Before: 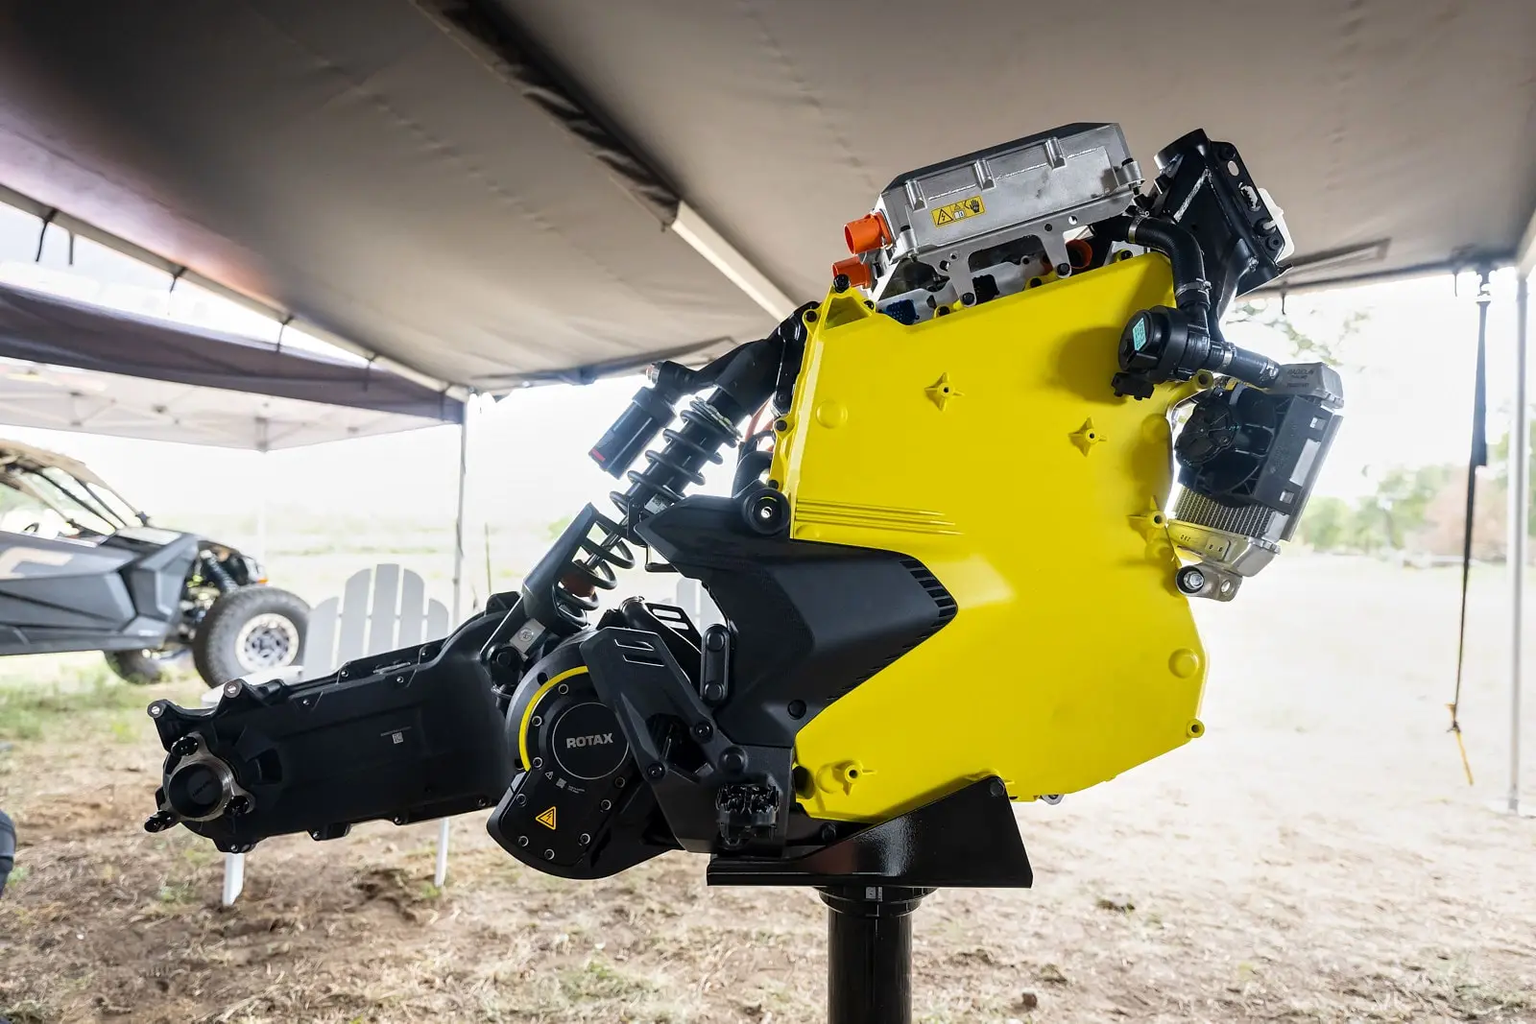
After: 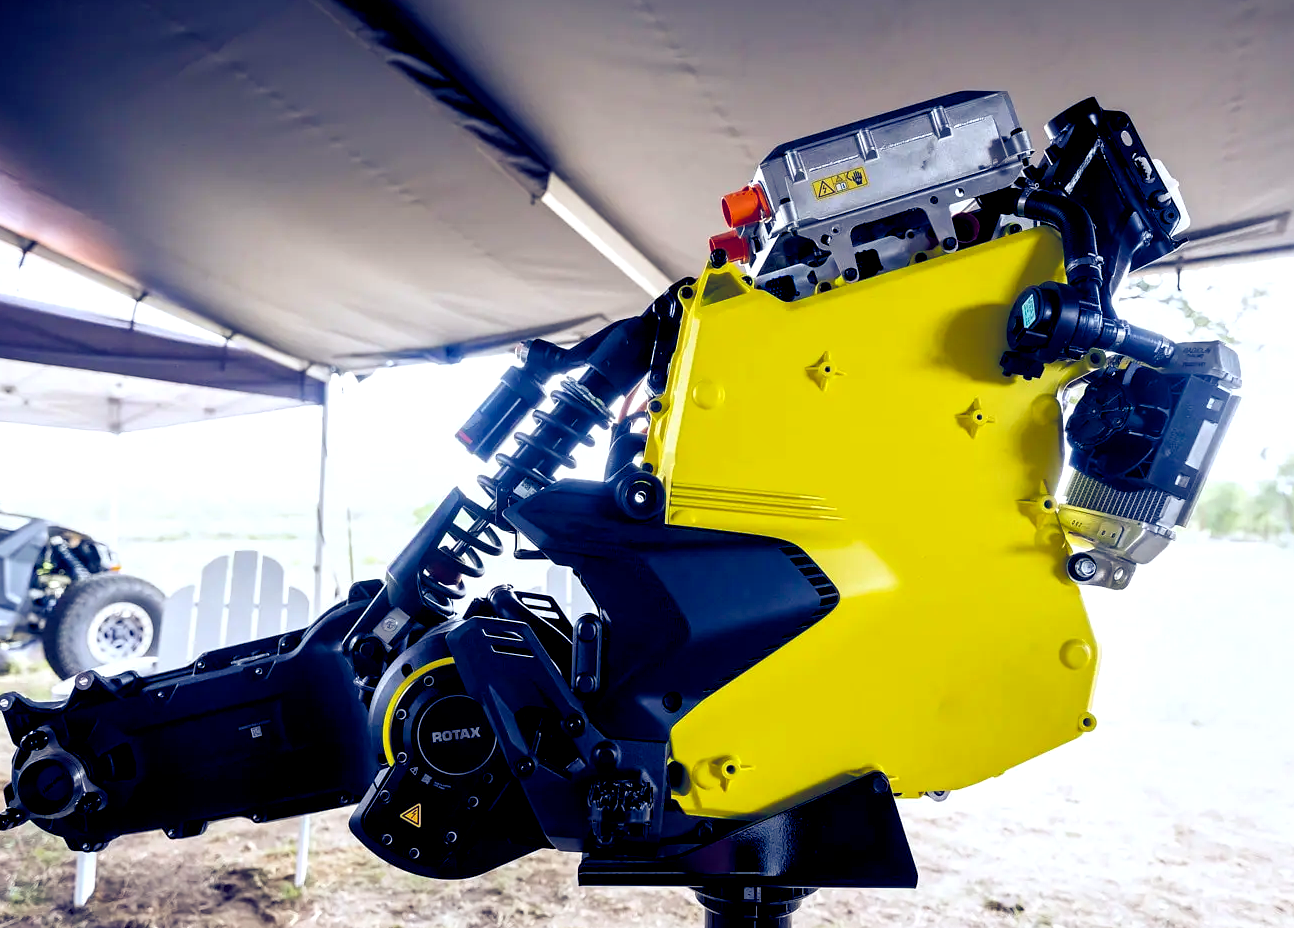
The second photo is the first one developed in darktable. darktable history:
color balance rgb: shadows lift › luminance -41.13%, shadows lift › chroma 14.13%, shadows lift › hue 260°, power › luminance -3.76%, power › chroma 0.56%, power › hue 40.37°, highlights gain › luminance 16.81%, highlights gain › chroma 2.94%, highlights gain › hue 260°, global offset › luminance -0.29%, global offset › chroma 0.31%, global offset › hue 260°, perceptual saturation grading › global saturation 20%, perceptual saturation grading › highlights -13.92%, perceptual saturation grading › shadows 50%
tone equalizer: on, module defaults
crop: left 9.929%, top 3.475%, right 9.188%, bottom 9.529%
